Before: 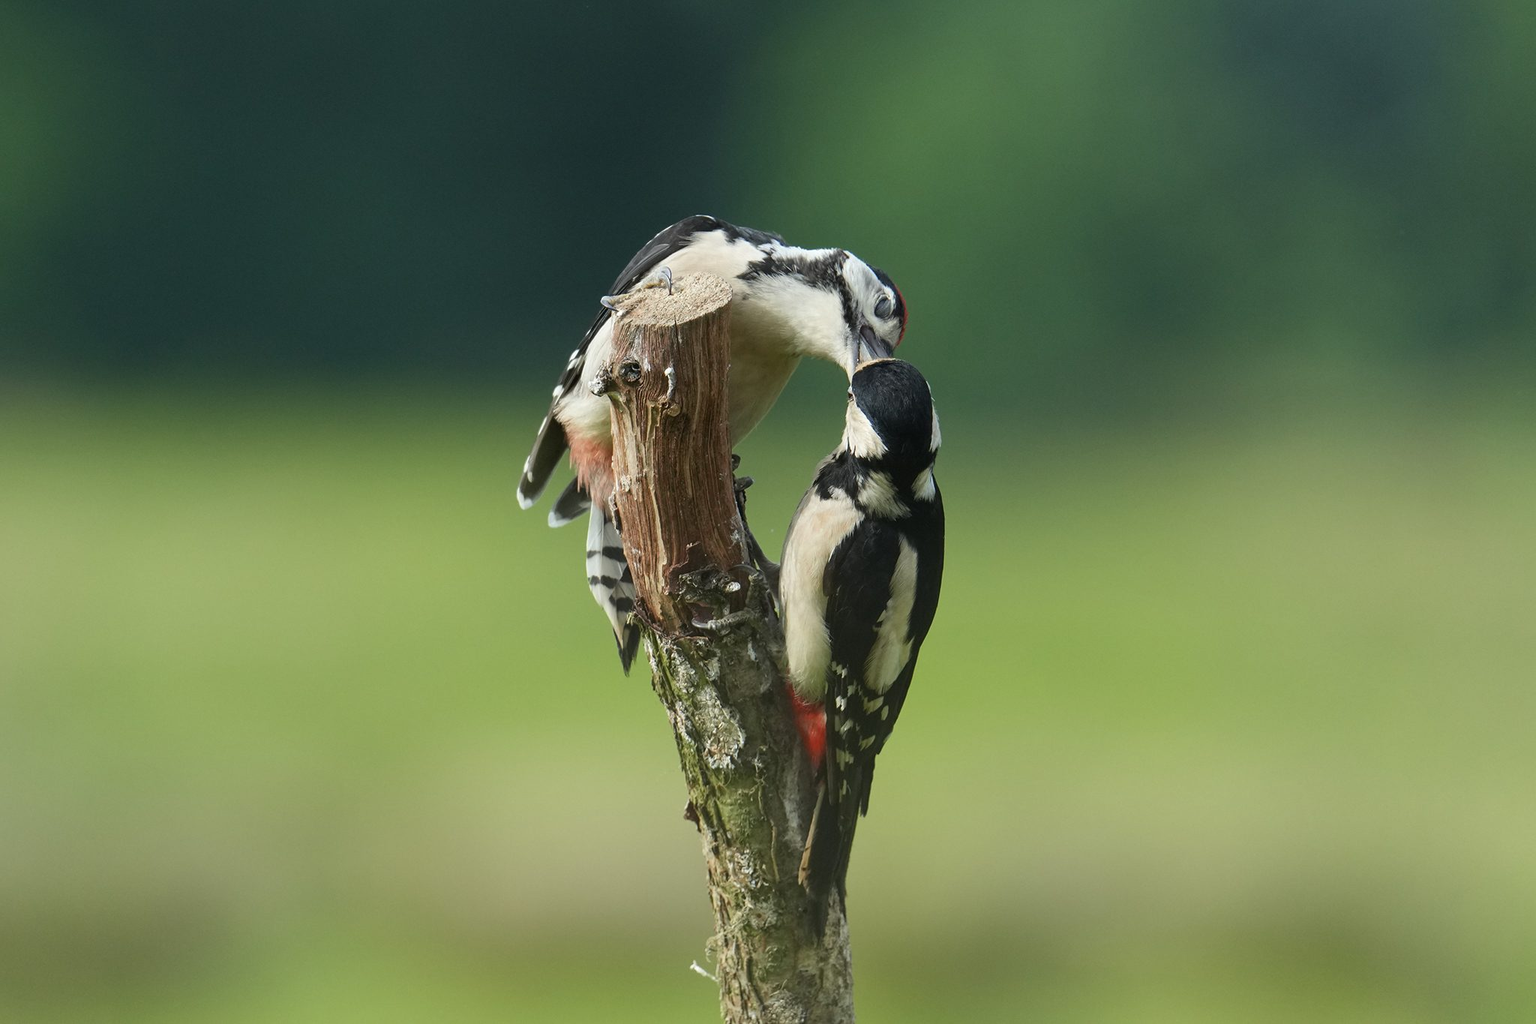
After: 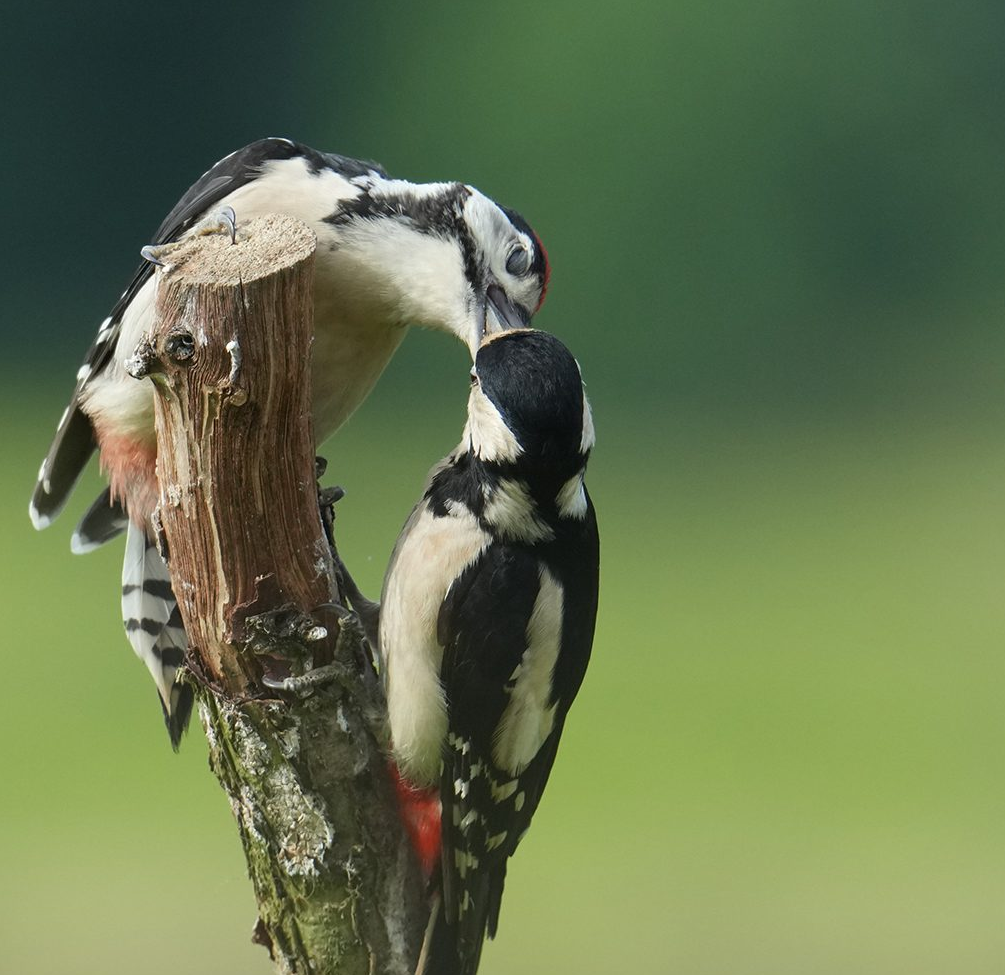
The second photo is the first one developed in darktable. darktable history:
crop: left 32.27%, top 10.939%, right 18.653%, bottom 17.601%
